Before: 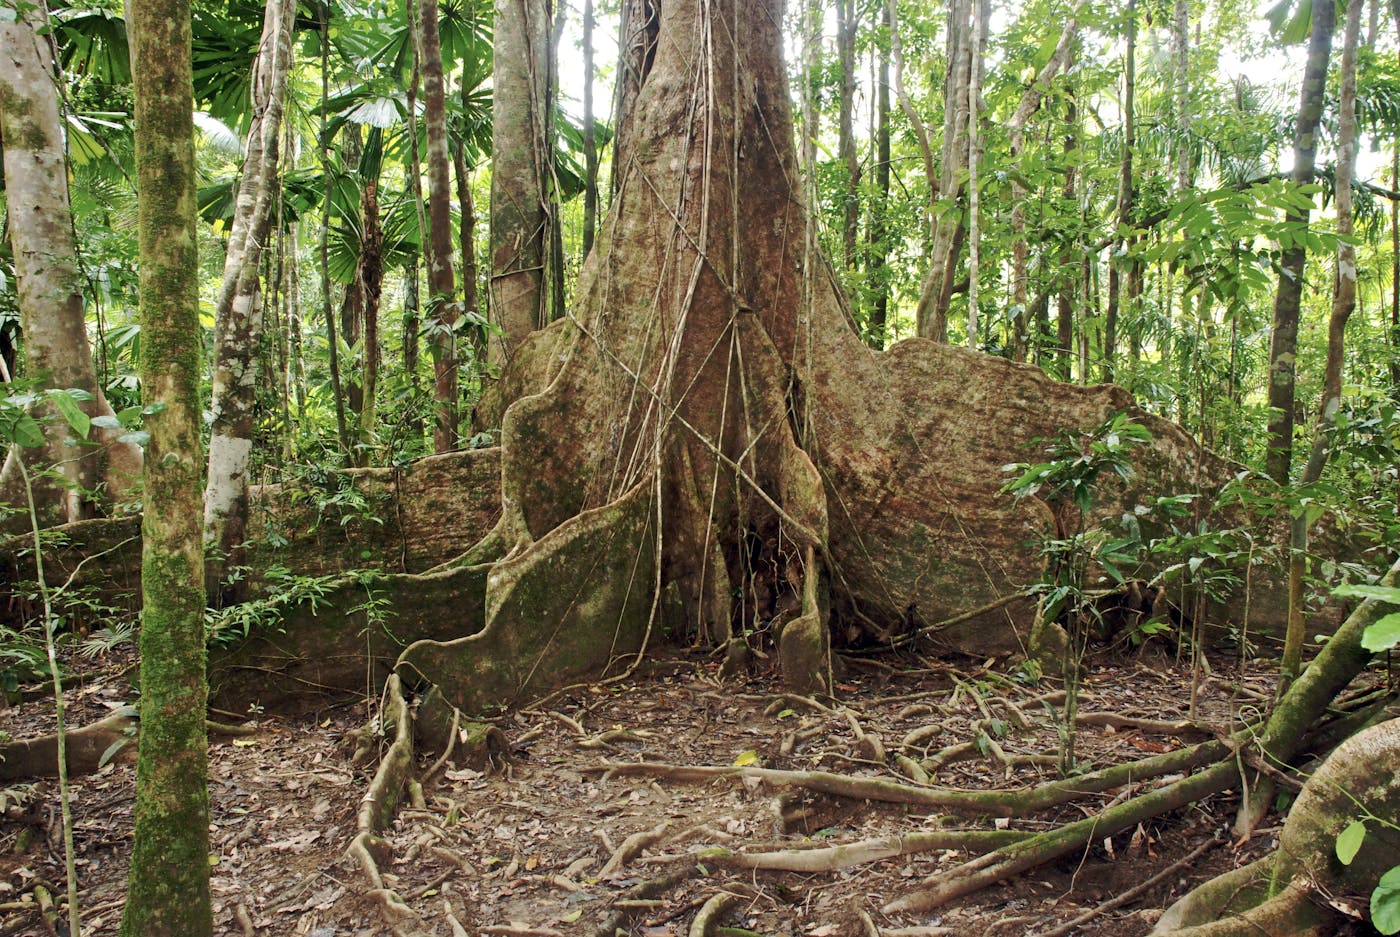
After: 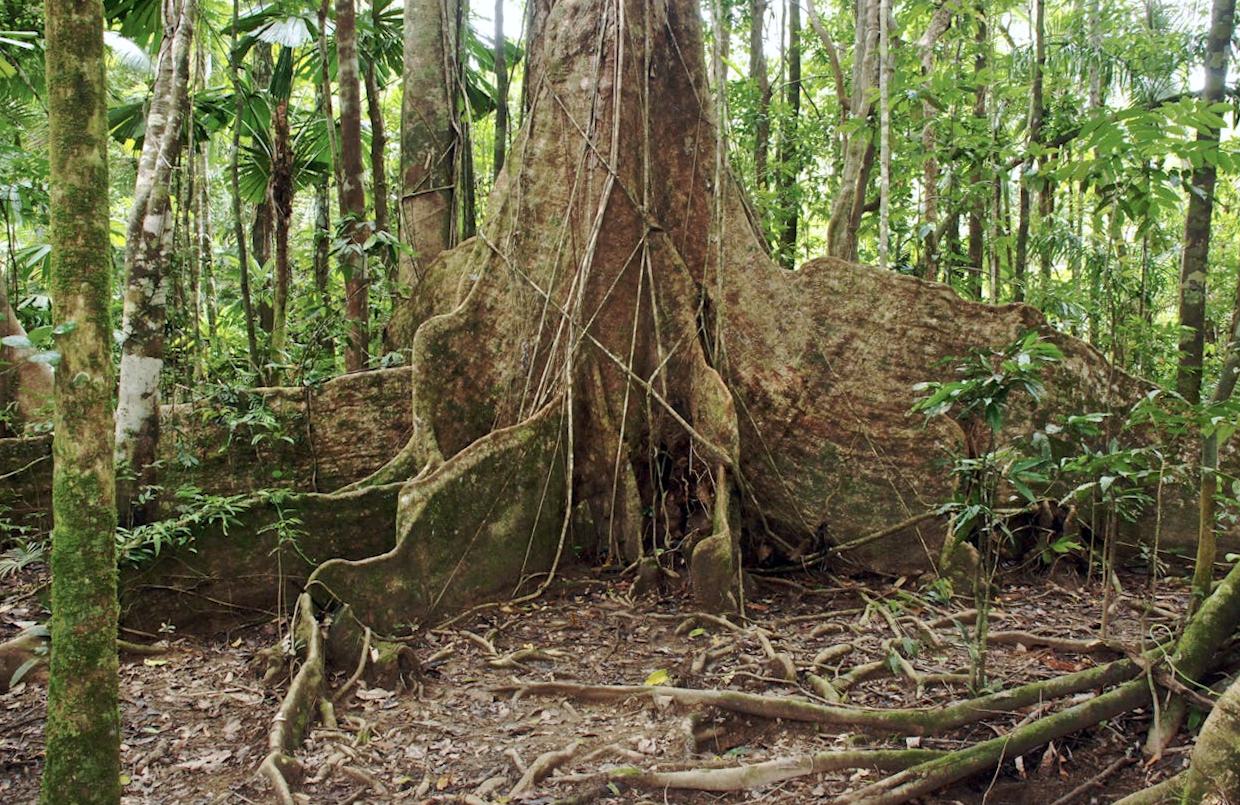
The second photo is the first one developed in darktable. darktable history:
crop and rotate: angle -1.96°, left 3.097%, top 4.154%, right 1.586%, bottom 0.529%
rotate and perspective: rotation -2°, crop left 0.022, crop right 0.978, crop top 0.049, crop bottom 0.951
white balance: red 0.983, blue 1.036
